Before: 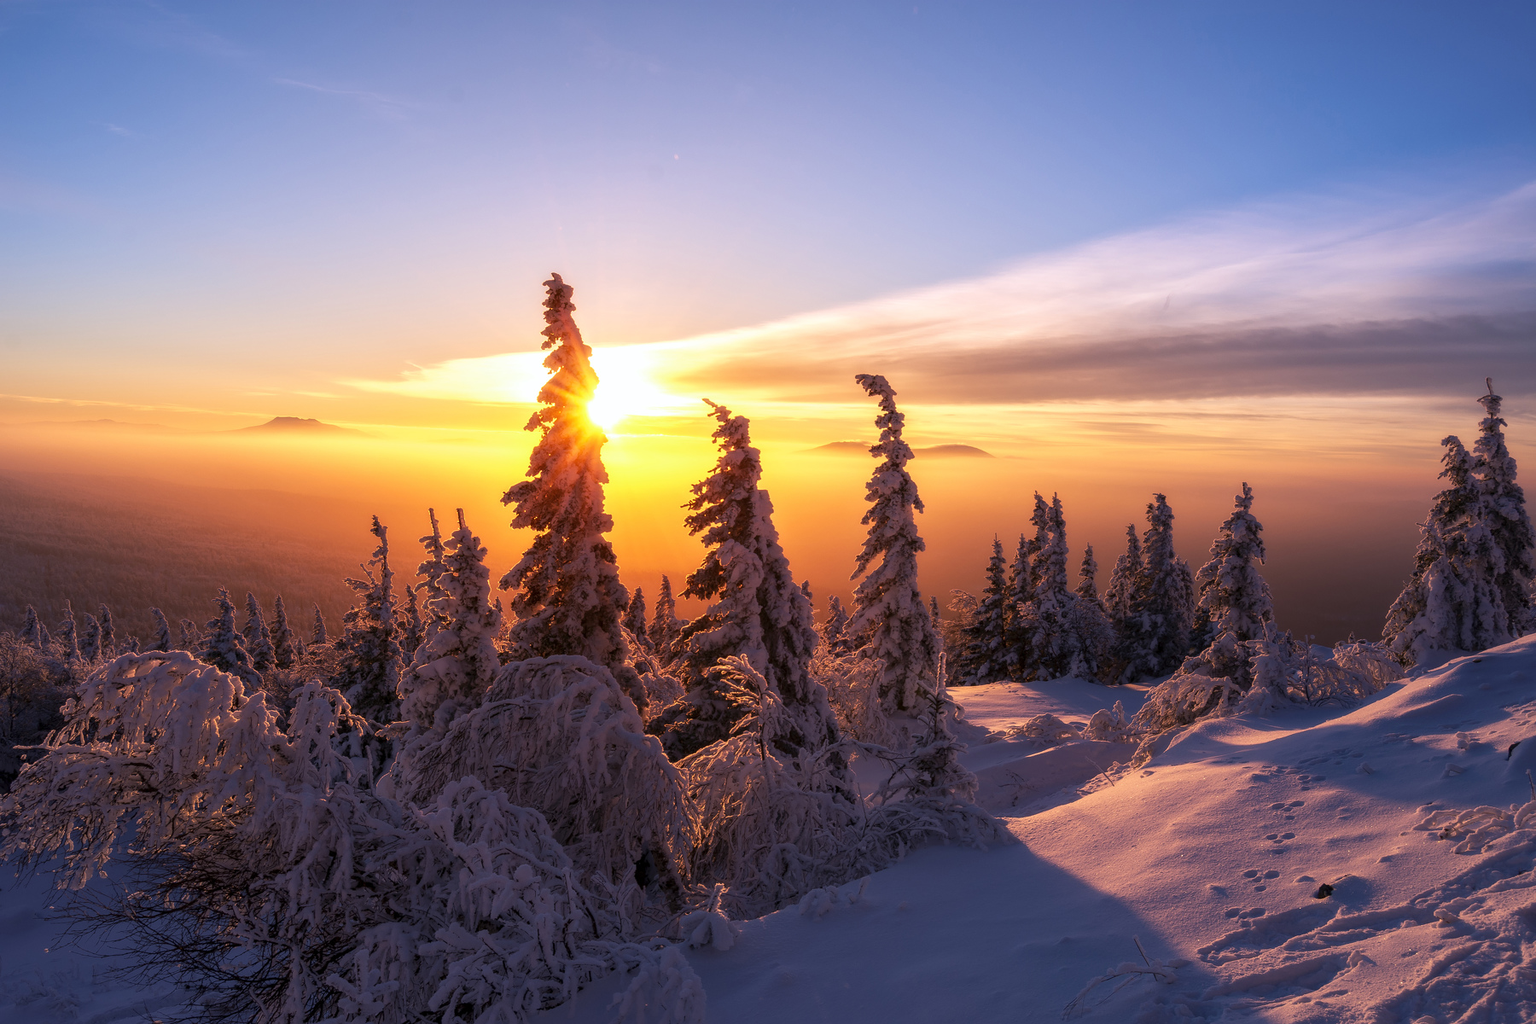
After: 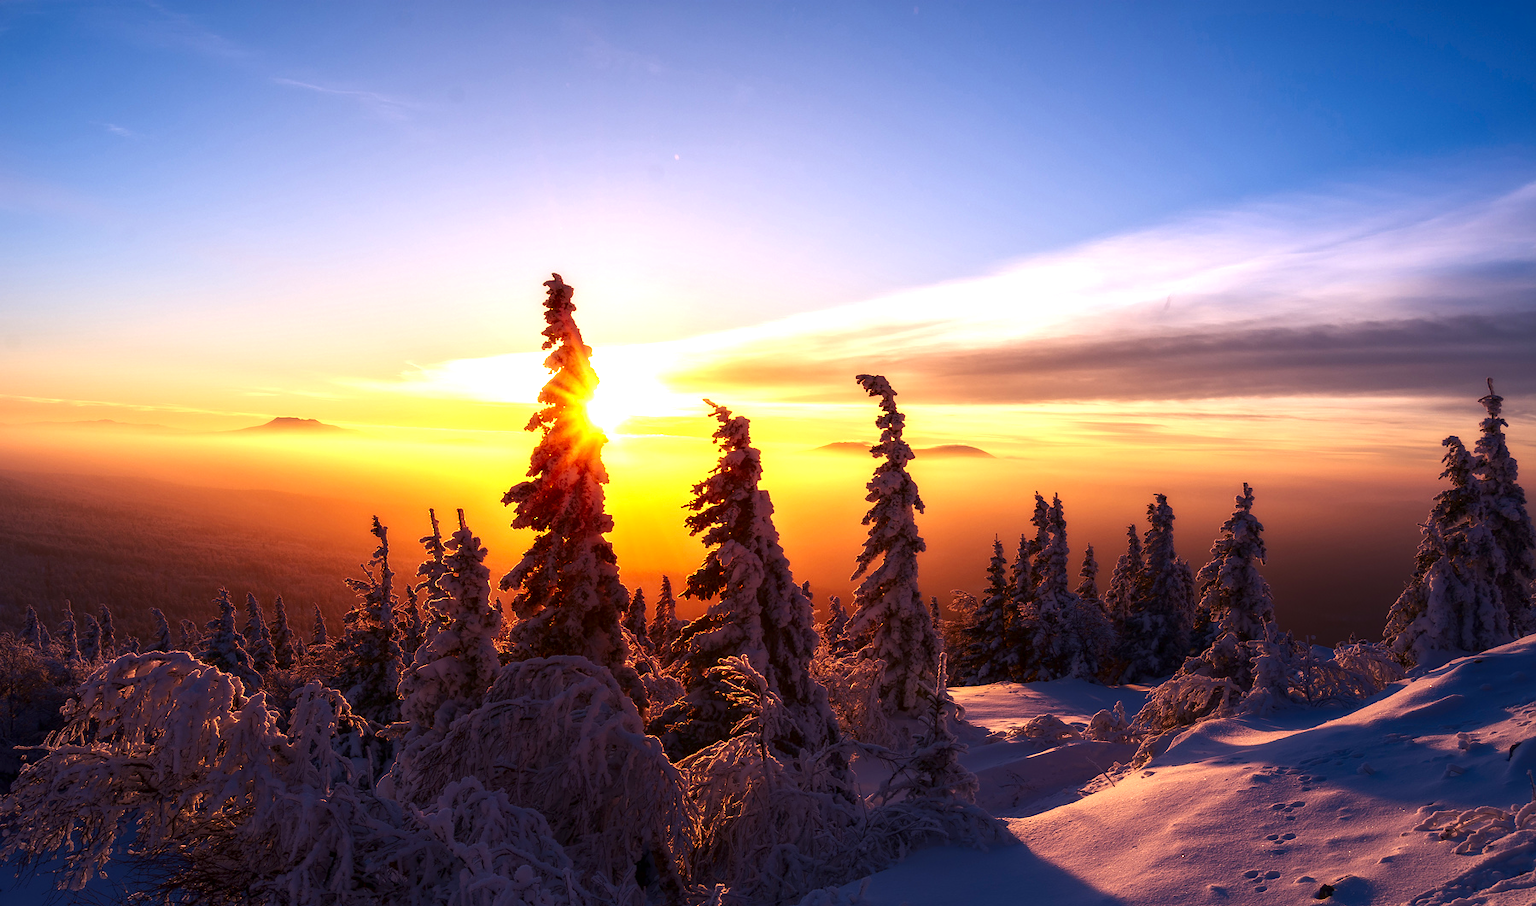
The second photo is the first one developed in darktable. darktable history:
crop and rotate: top 0%, bottom 11.49%
exposure: black level correction -0.002, exposure 0.54 EV, compensate highlight preservation false
contrast brightness saturation: contrast 0.1, brightness -0.26, saturation 0.14
